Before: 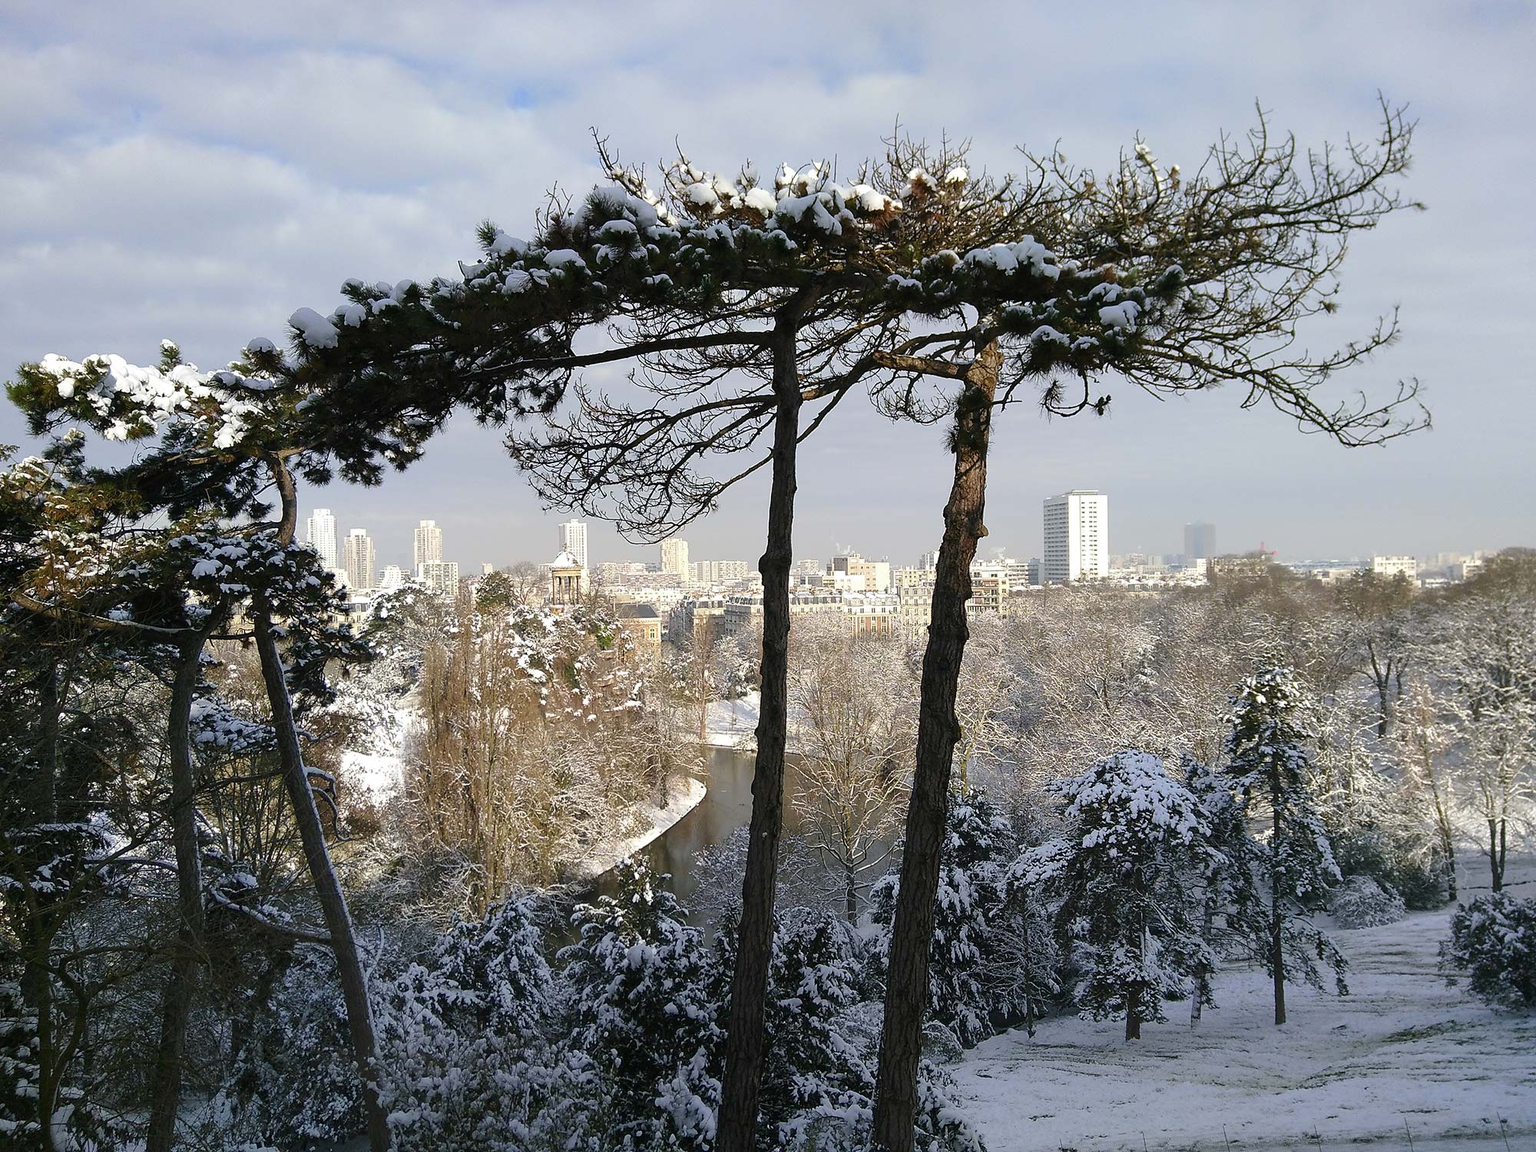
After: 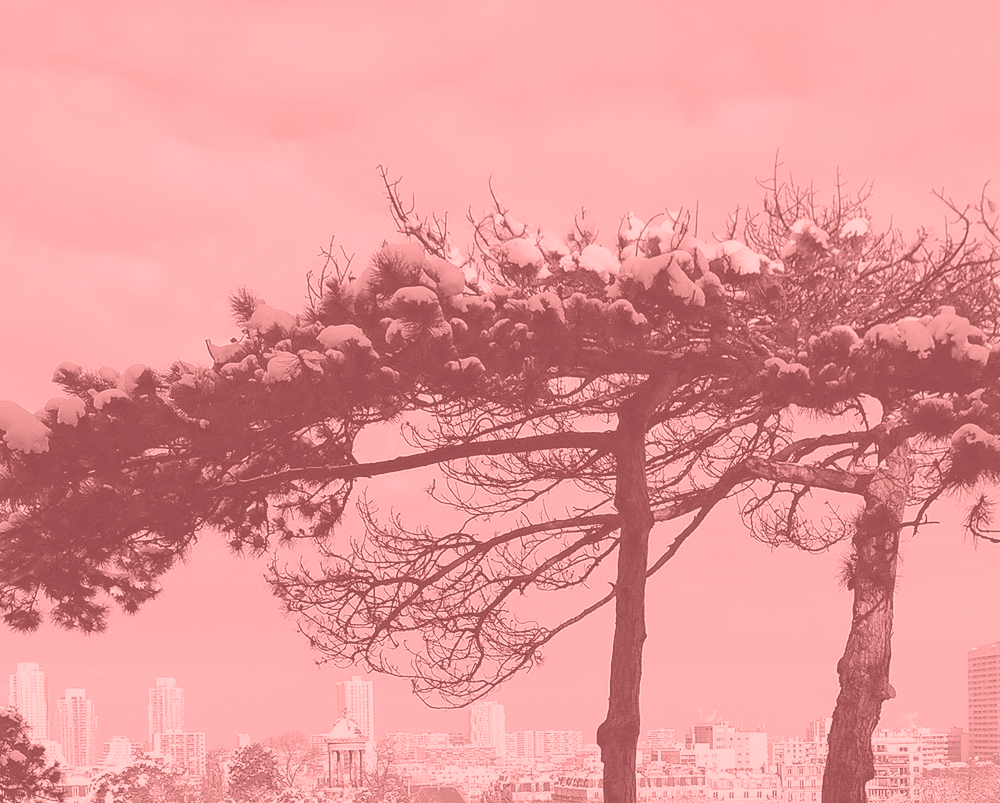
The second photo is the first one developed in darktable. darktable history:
crop: left 19.556%, right 30.401%, bottom 46.458%
colorize: saturation 51%, source mix 50.67%, lightness 50.67%
